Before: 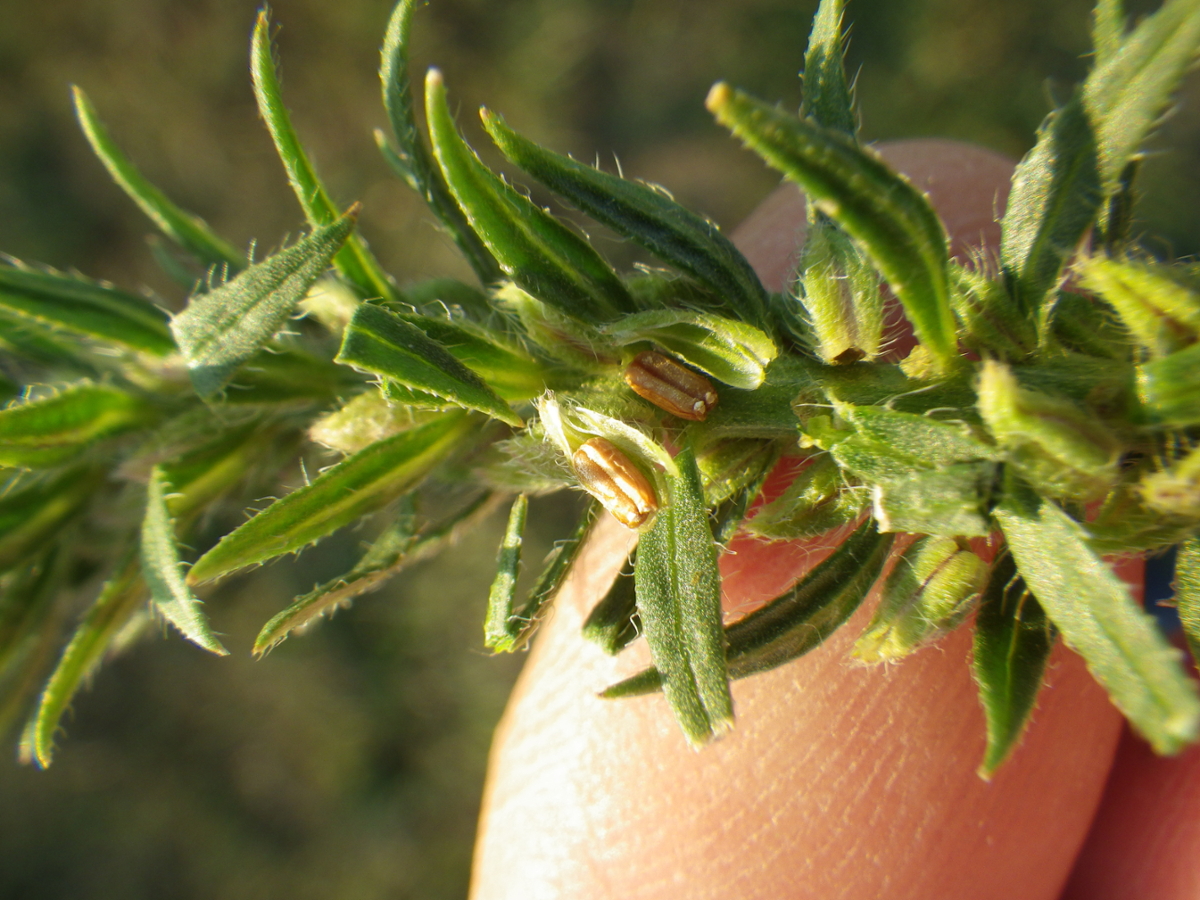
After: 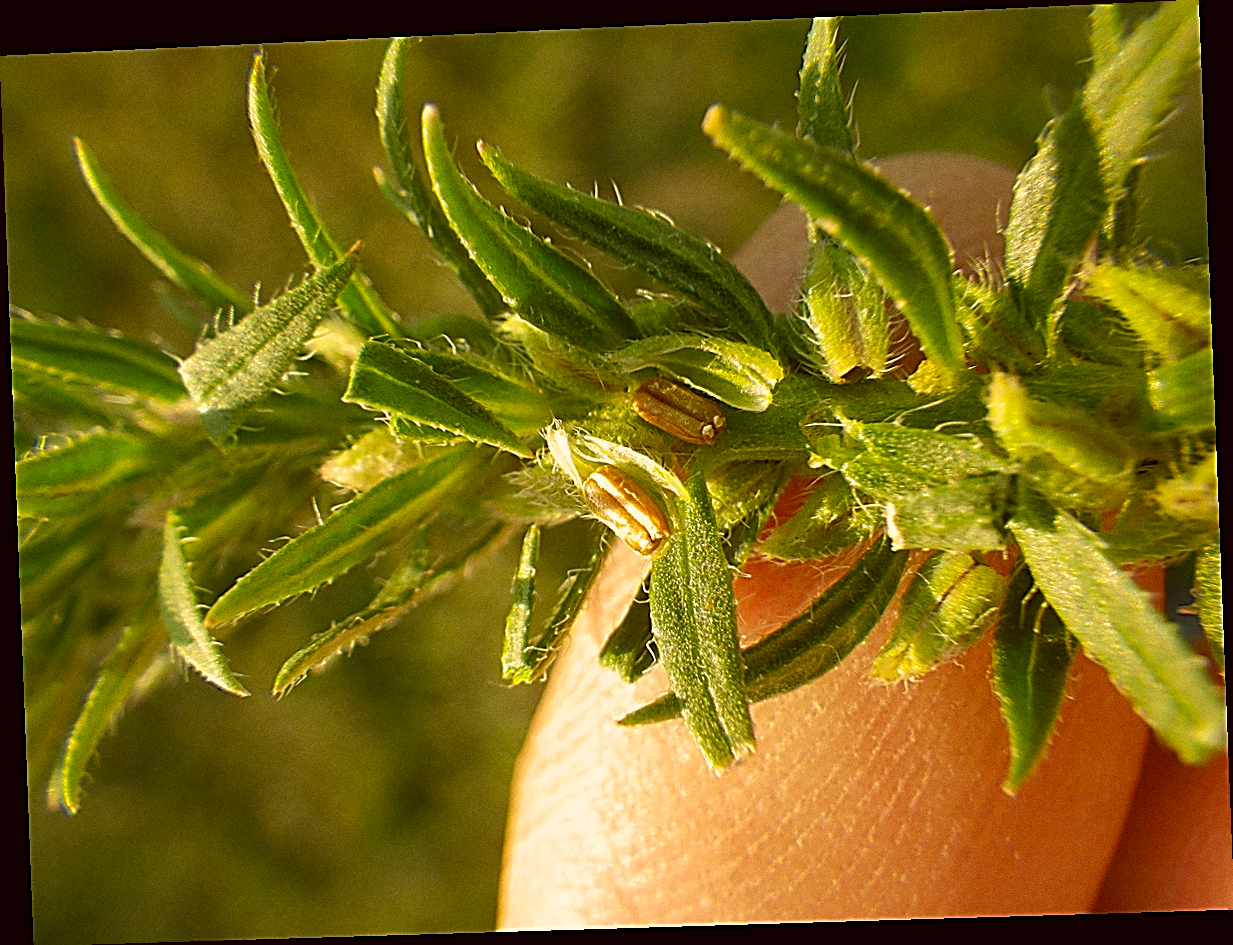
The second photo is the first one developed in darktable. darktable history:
sharpen: amount 2
color correction: highlights a* 8.98, highlights b* 15.09, shadows a* -0.49, shadows b* 26.52
rotate and perspective: rotation -2.22°, lens shift (horizontal) -0.022, automatic cropping off
shadows and highlights: on, module defaults
grain: coarseness 0.47 ISO
